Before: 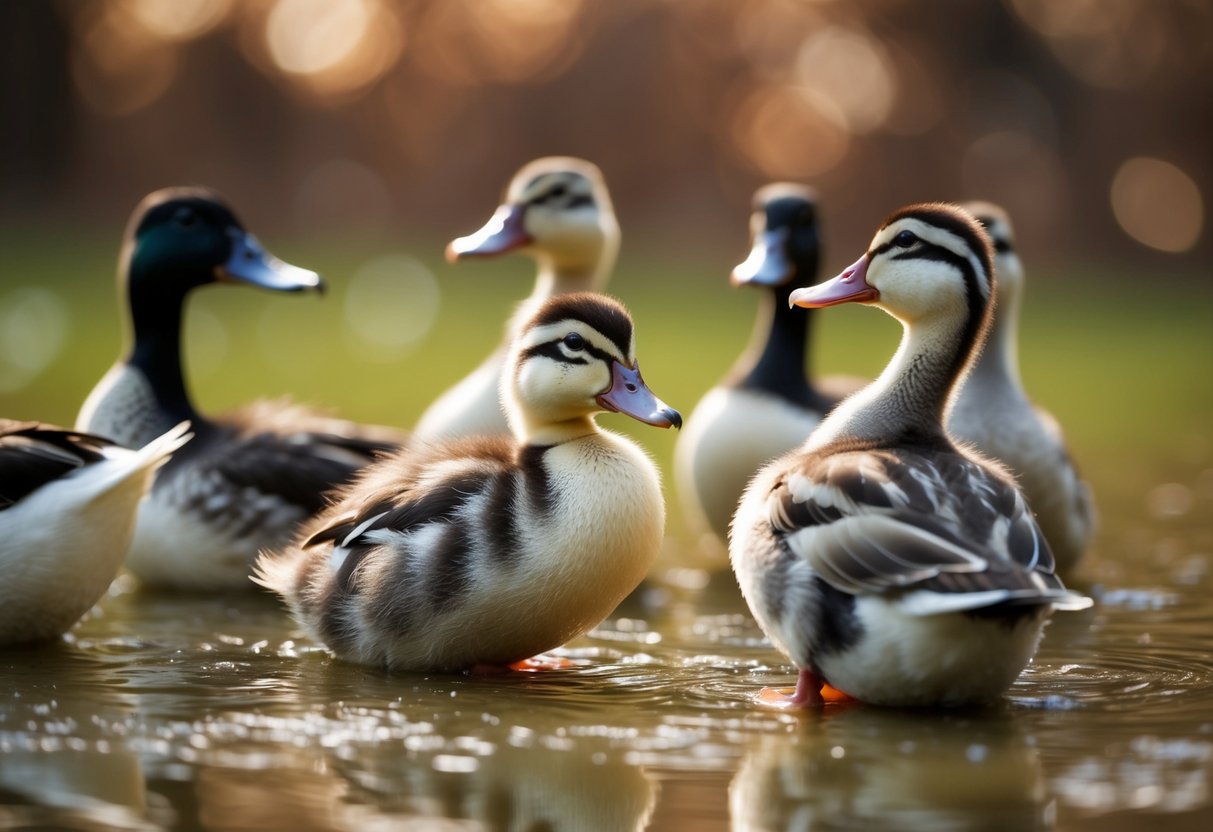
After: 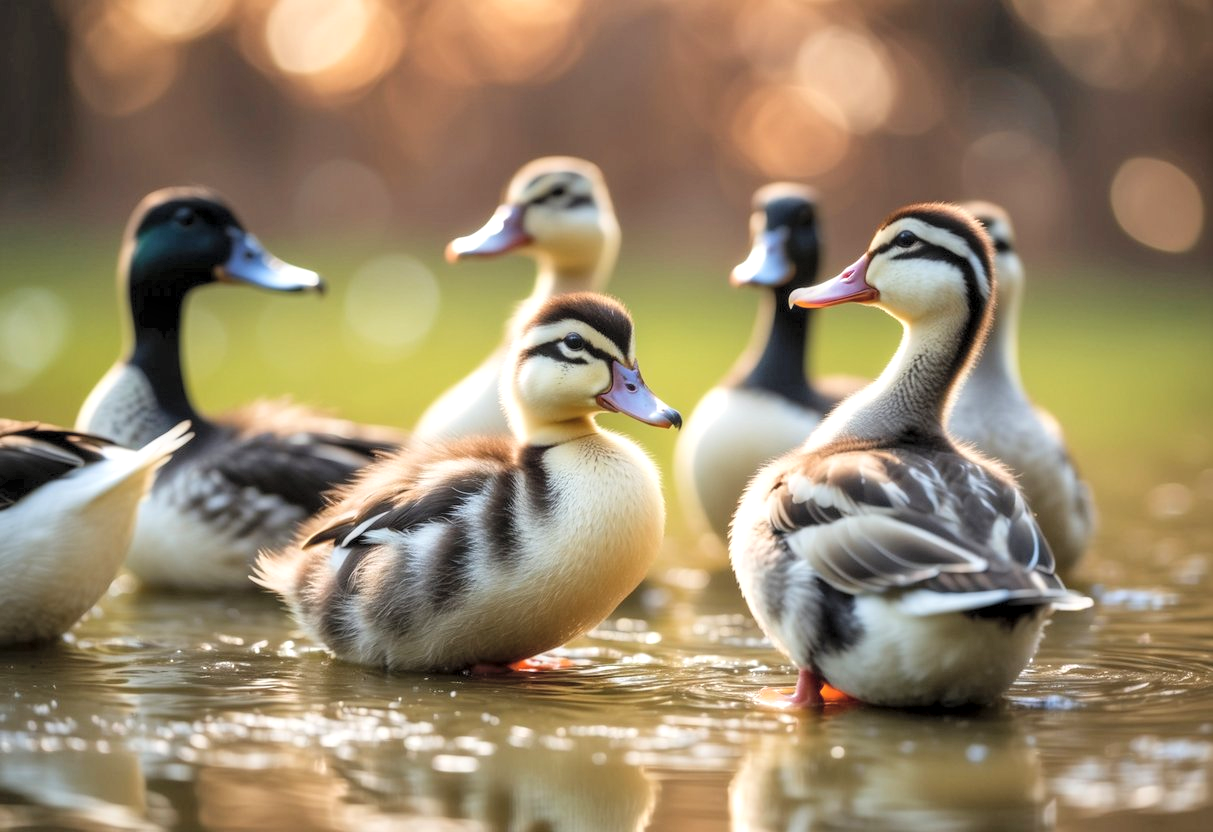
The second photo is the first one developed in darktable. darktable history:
contrast brightness saturation: contrast 0.1, brightness 0.307, saturation 0.136
local contrast: detail 130%
